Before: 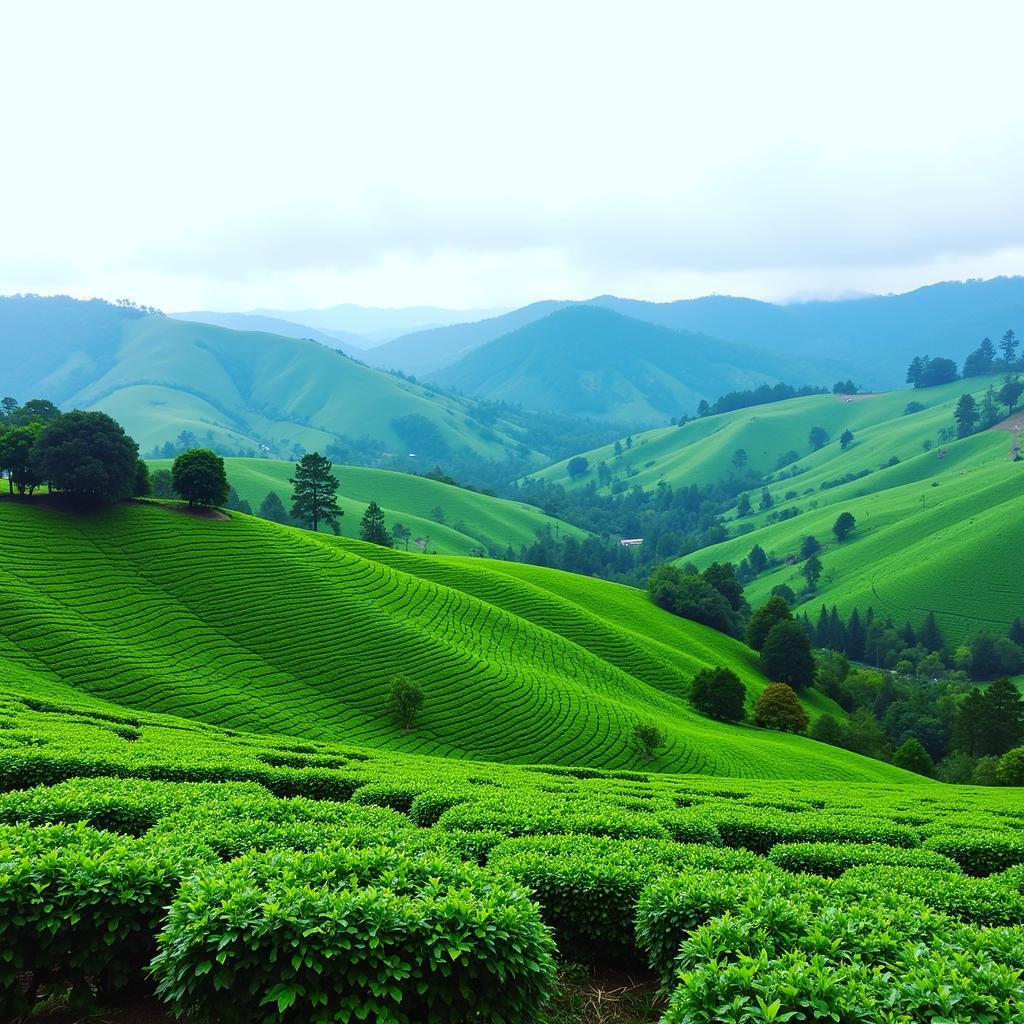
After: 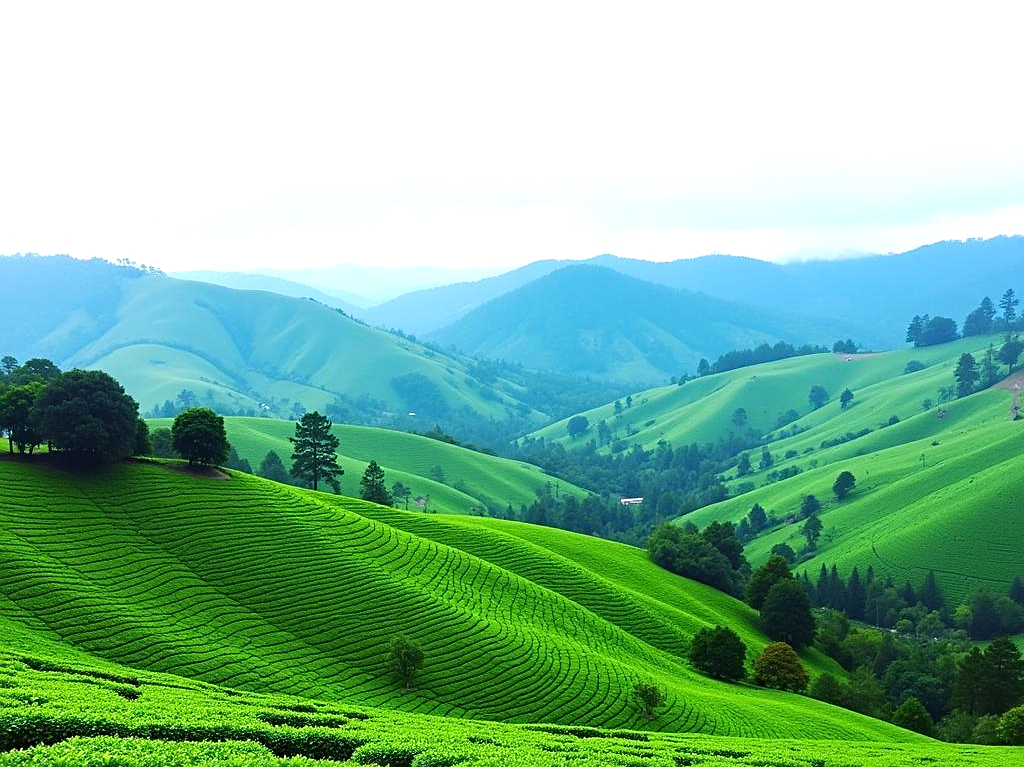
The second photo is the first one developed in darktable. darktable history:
crop: top 4.016%, bottom 21.012%
sharpen: radius 2.499, amount 0.338
tone equalizer: -8 EV -0.423 EV, -7 EV -0.382 EV, -6 EV -0.343 EV, -5 EV -0.213 EV, -3 EV 0.234 EV, -2 EV 0.334 EV, -1 EV 0.407 EV, +0 EV 0.403 EV, edges refinement/feathering 500, mask exposure compensation -1.57 EV, preserve details guided filter
